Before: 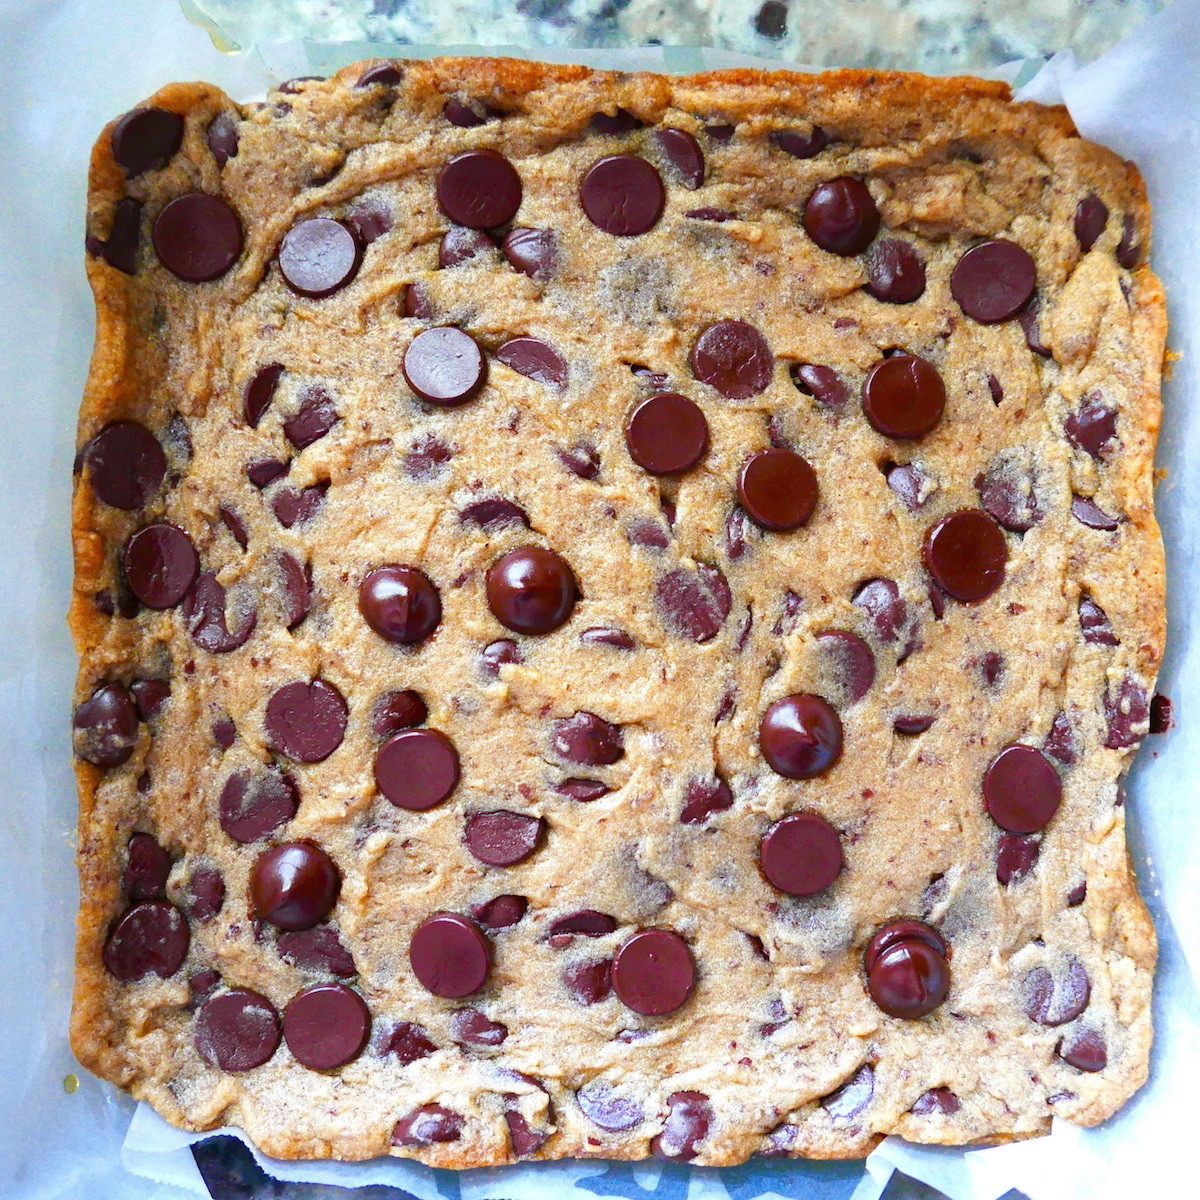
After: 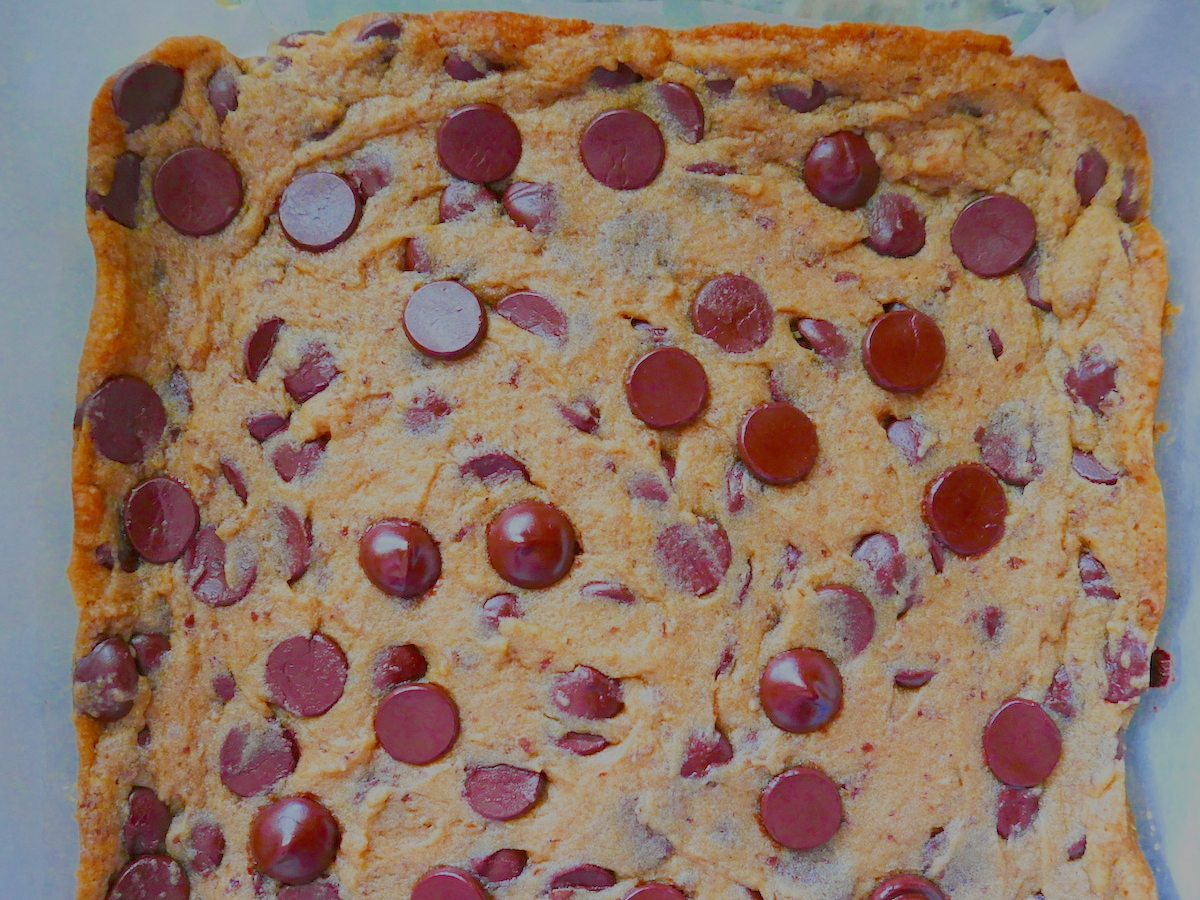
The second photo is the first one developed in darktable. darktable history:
exposure: compensate highlight preservation false
filmic rgb: black relative exposure -14 EV, white relative exposure 8 EV, threshold 3 EV, hardness 3.74, latitude 50%, contrast 0.5, color science v5 (2021), contrast in shadows safe, contrast in highlights safe, enable highlight reconstruction true
crop: top 3.857%, bottom 21.132%
